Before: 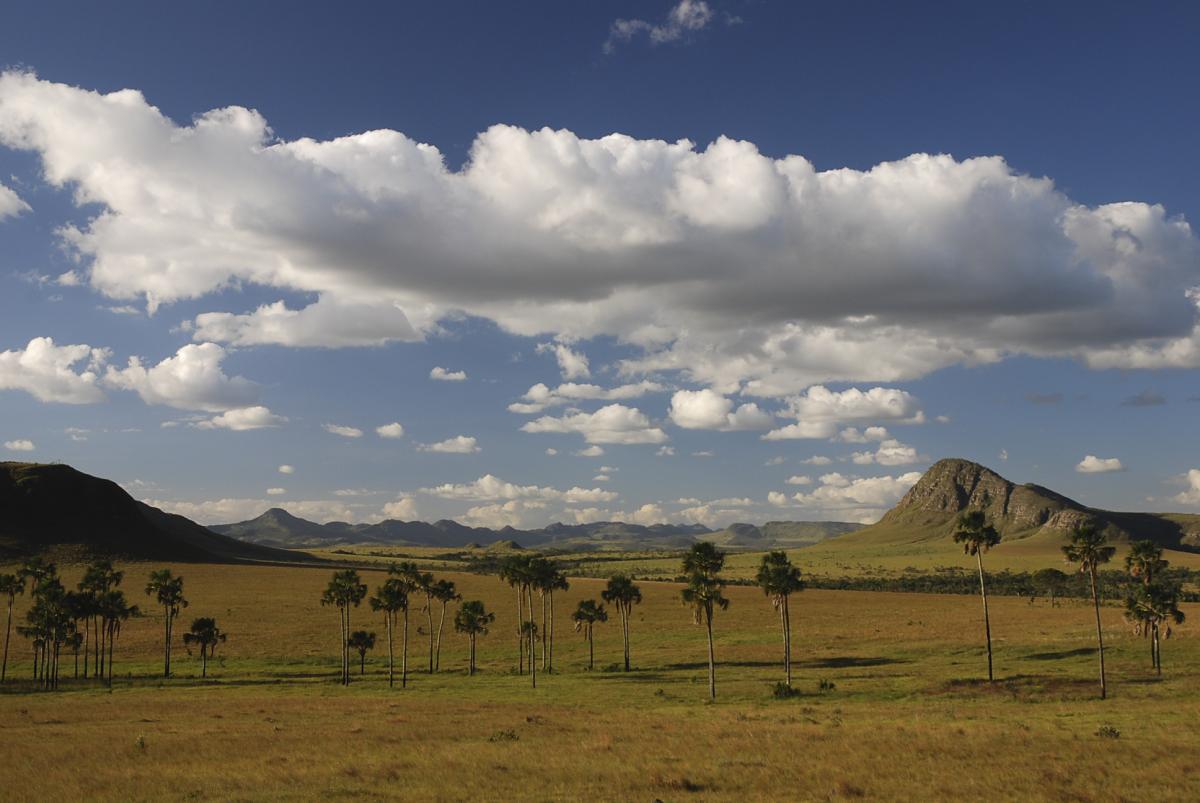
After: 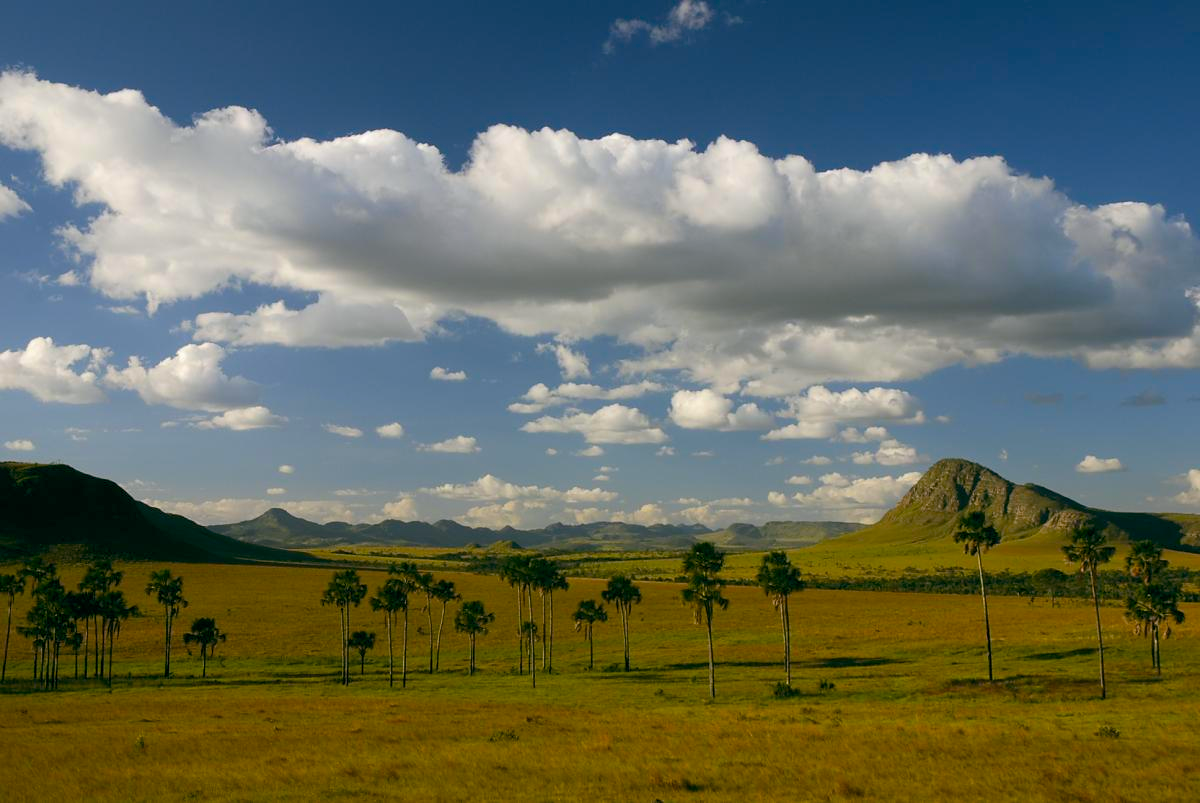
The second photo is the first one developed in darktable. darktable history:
color balance rgb: shadows lift › chroma 3.63%, shadows lift › hue 91.36°, global offset › luminance -0.35%, global offset › chroma 0.105%, global offset › hue 163.05°, perceptual saturation grading › global saturation 42.209%
